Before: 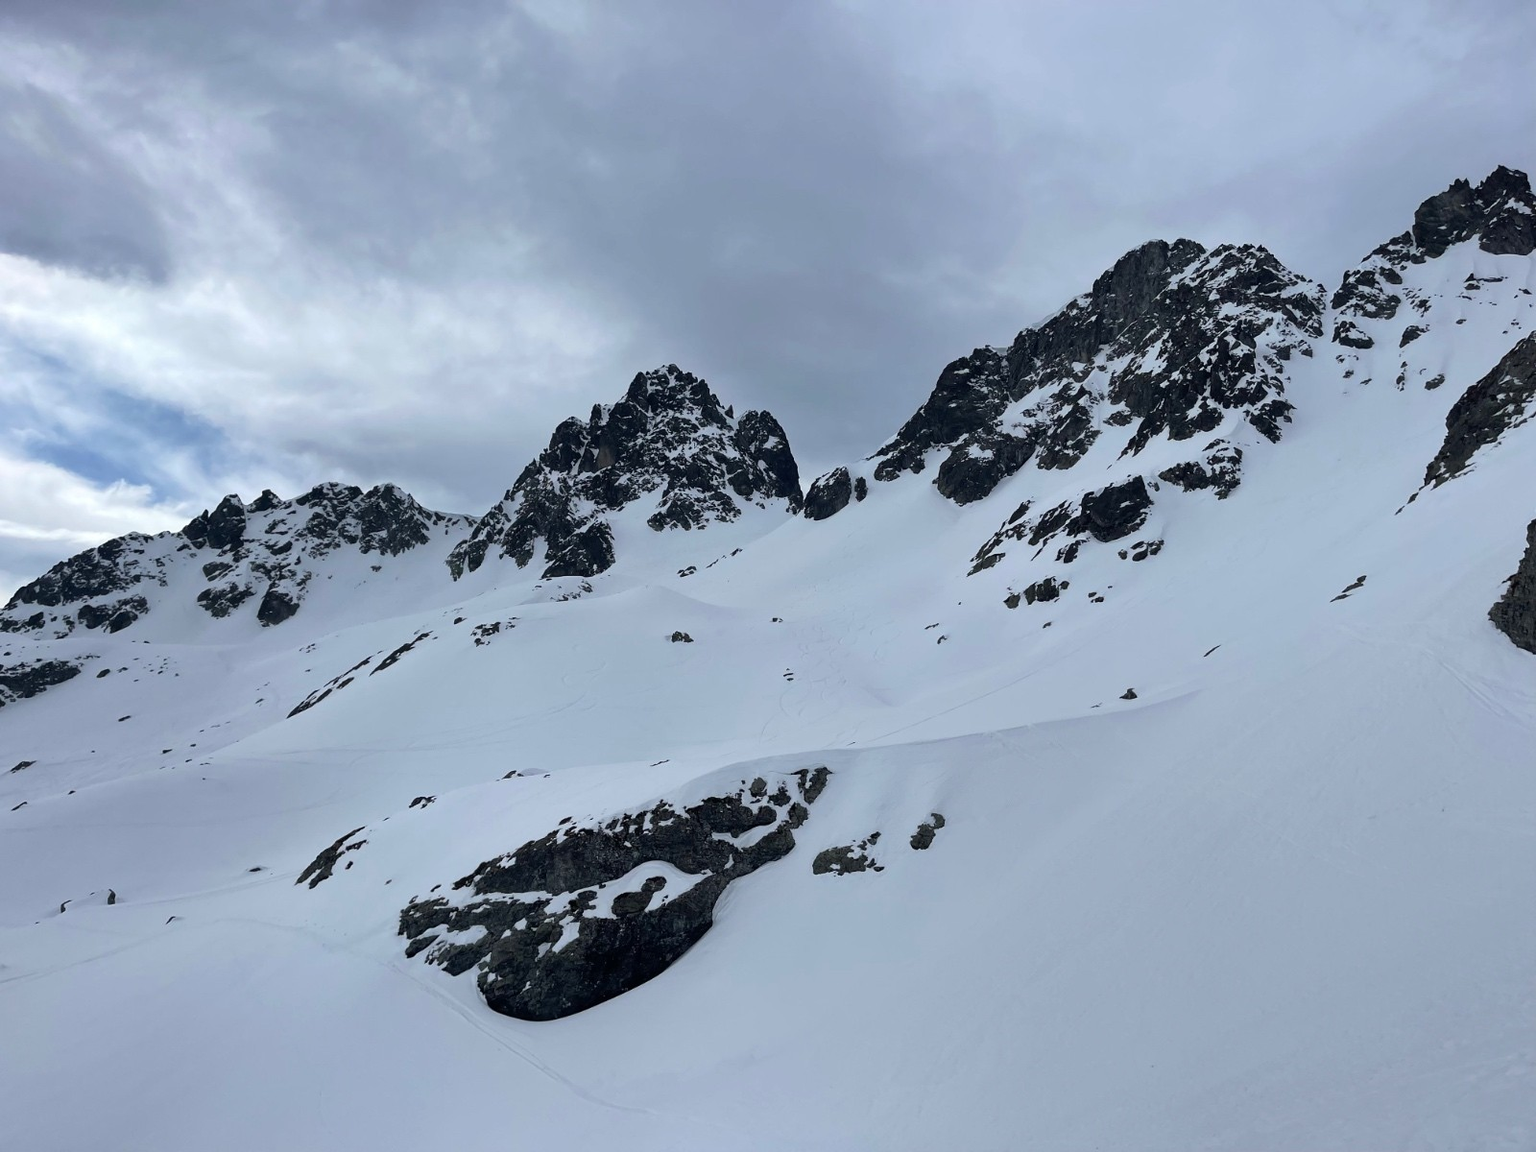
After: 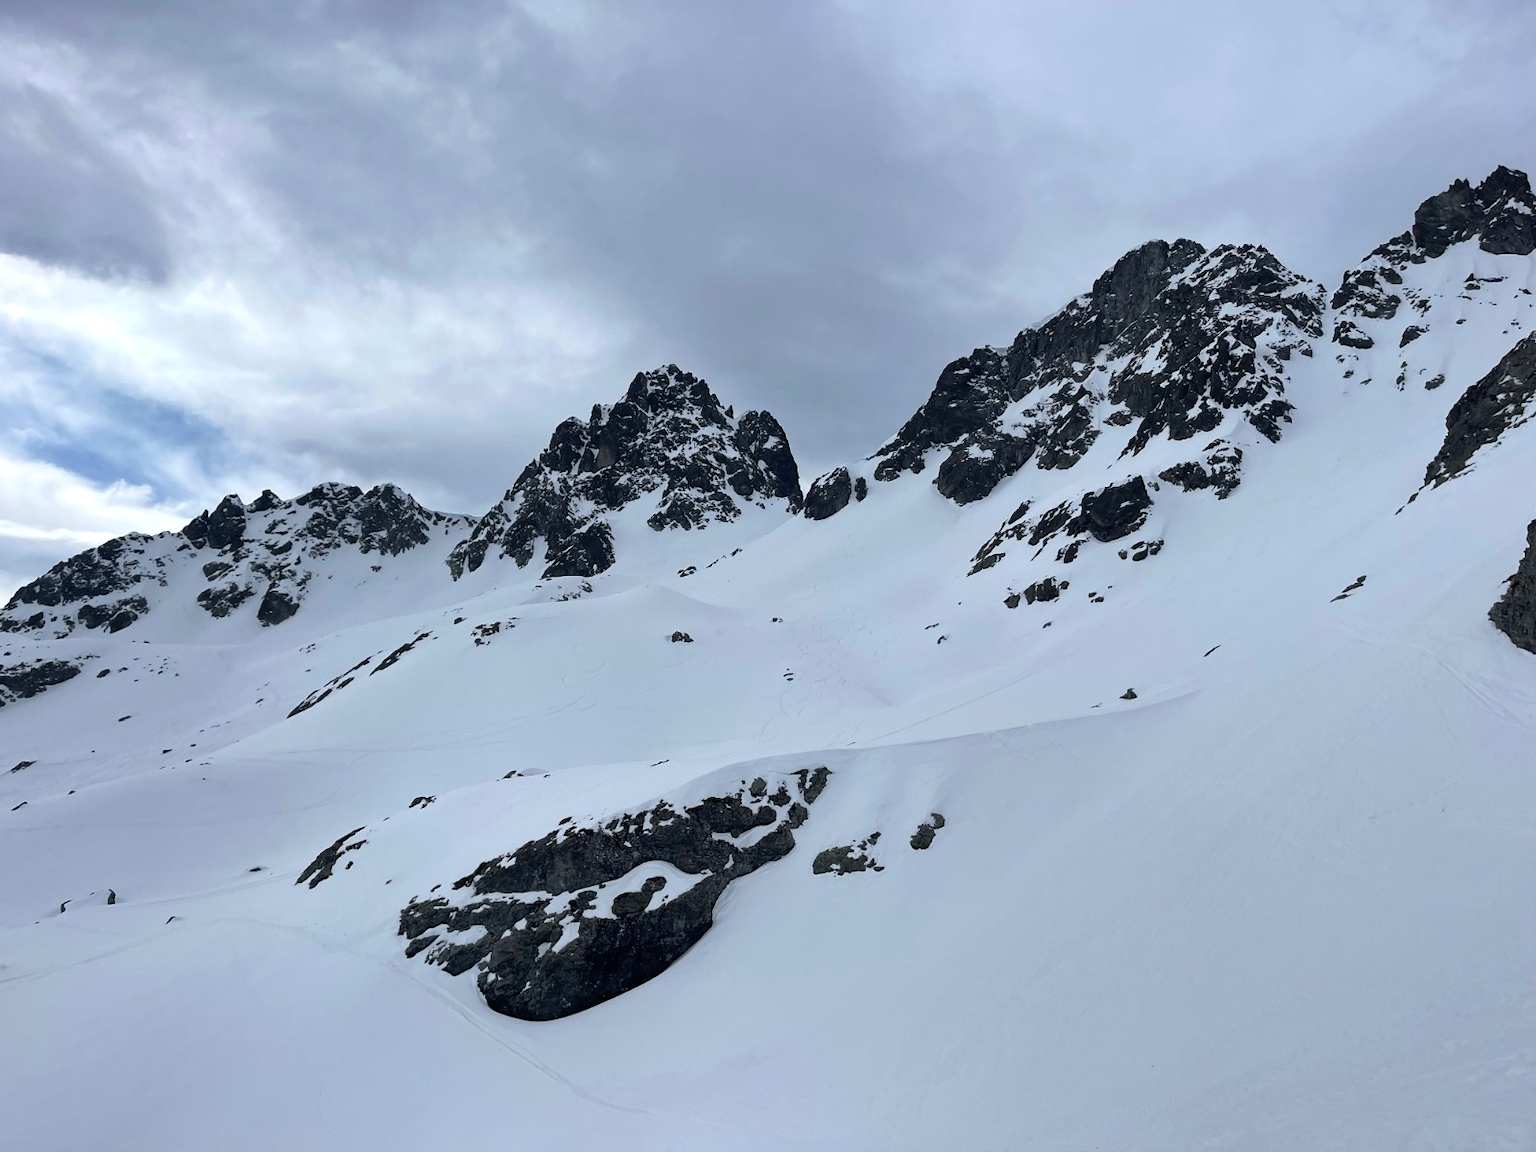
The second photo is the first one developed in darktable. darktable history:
exposure: exposure 0.176 EV, compensate highlight preservation false
